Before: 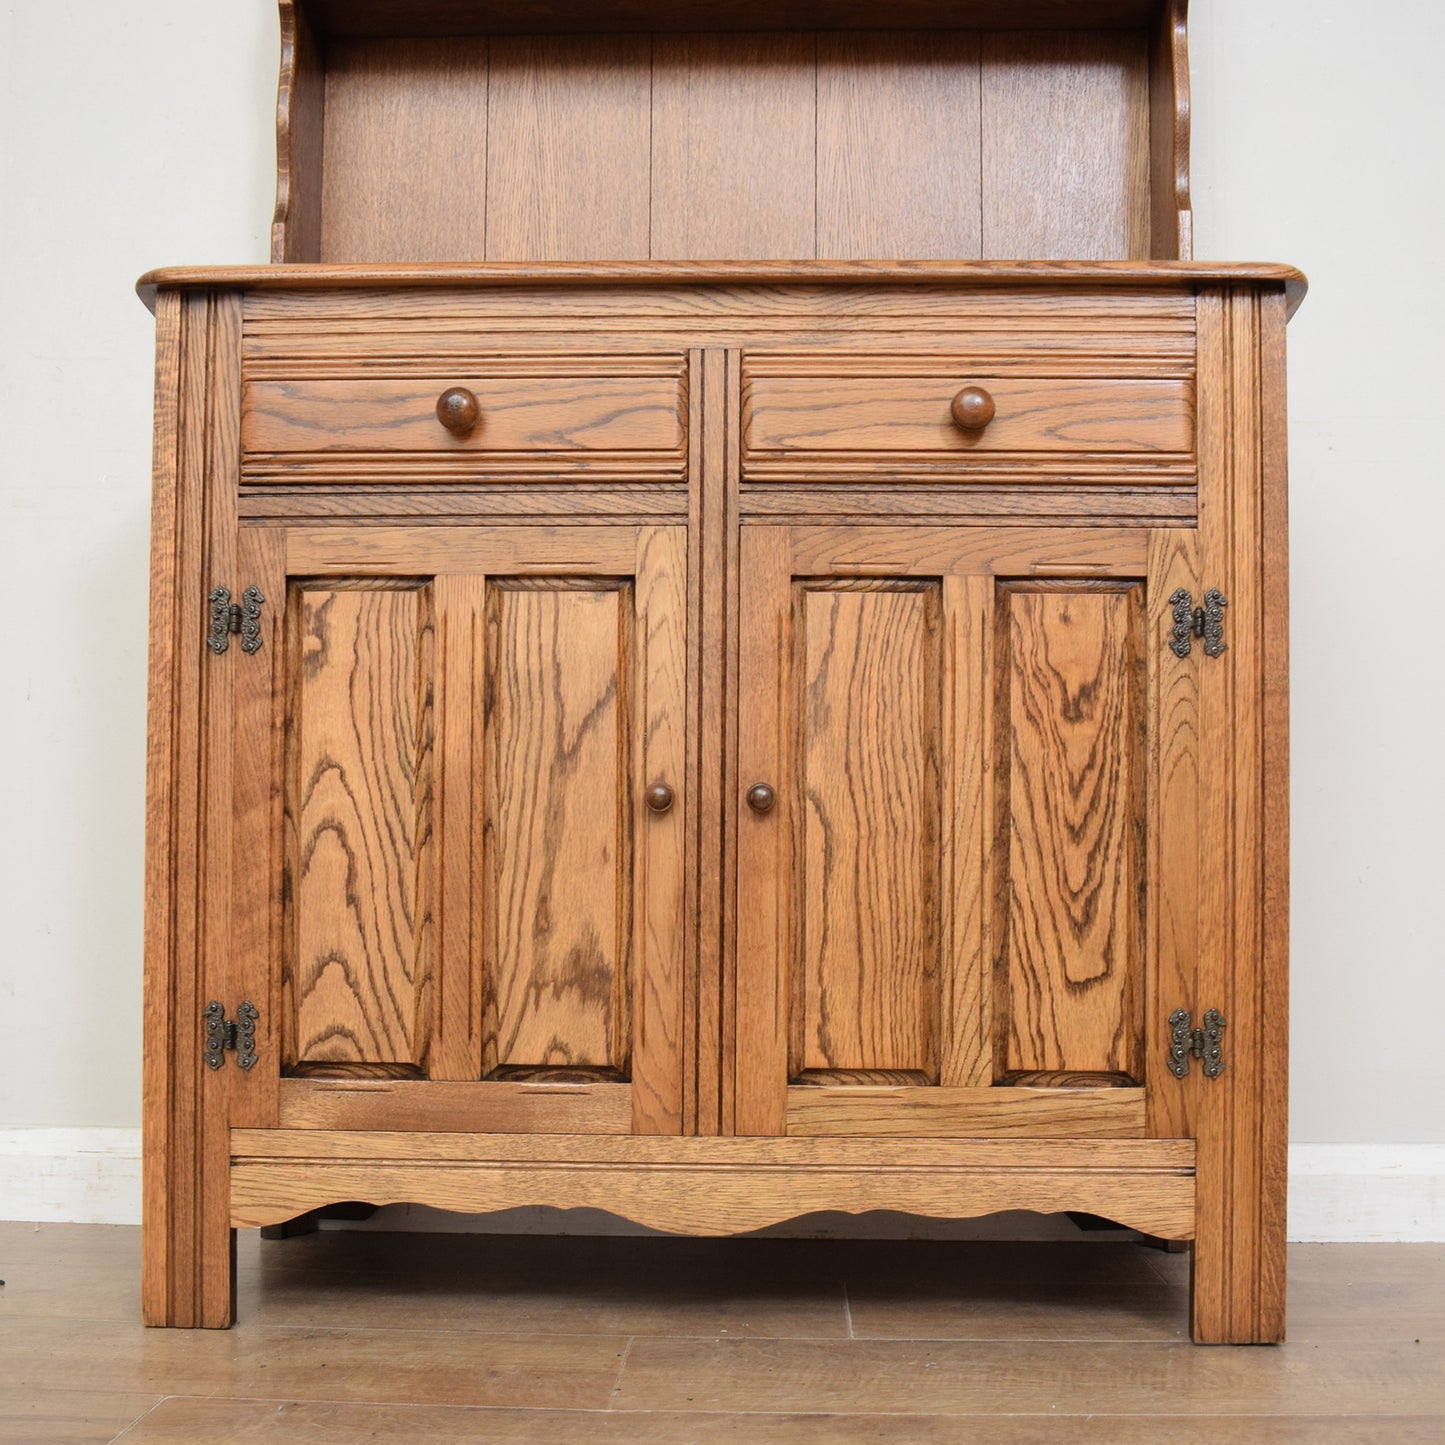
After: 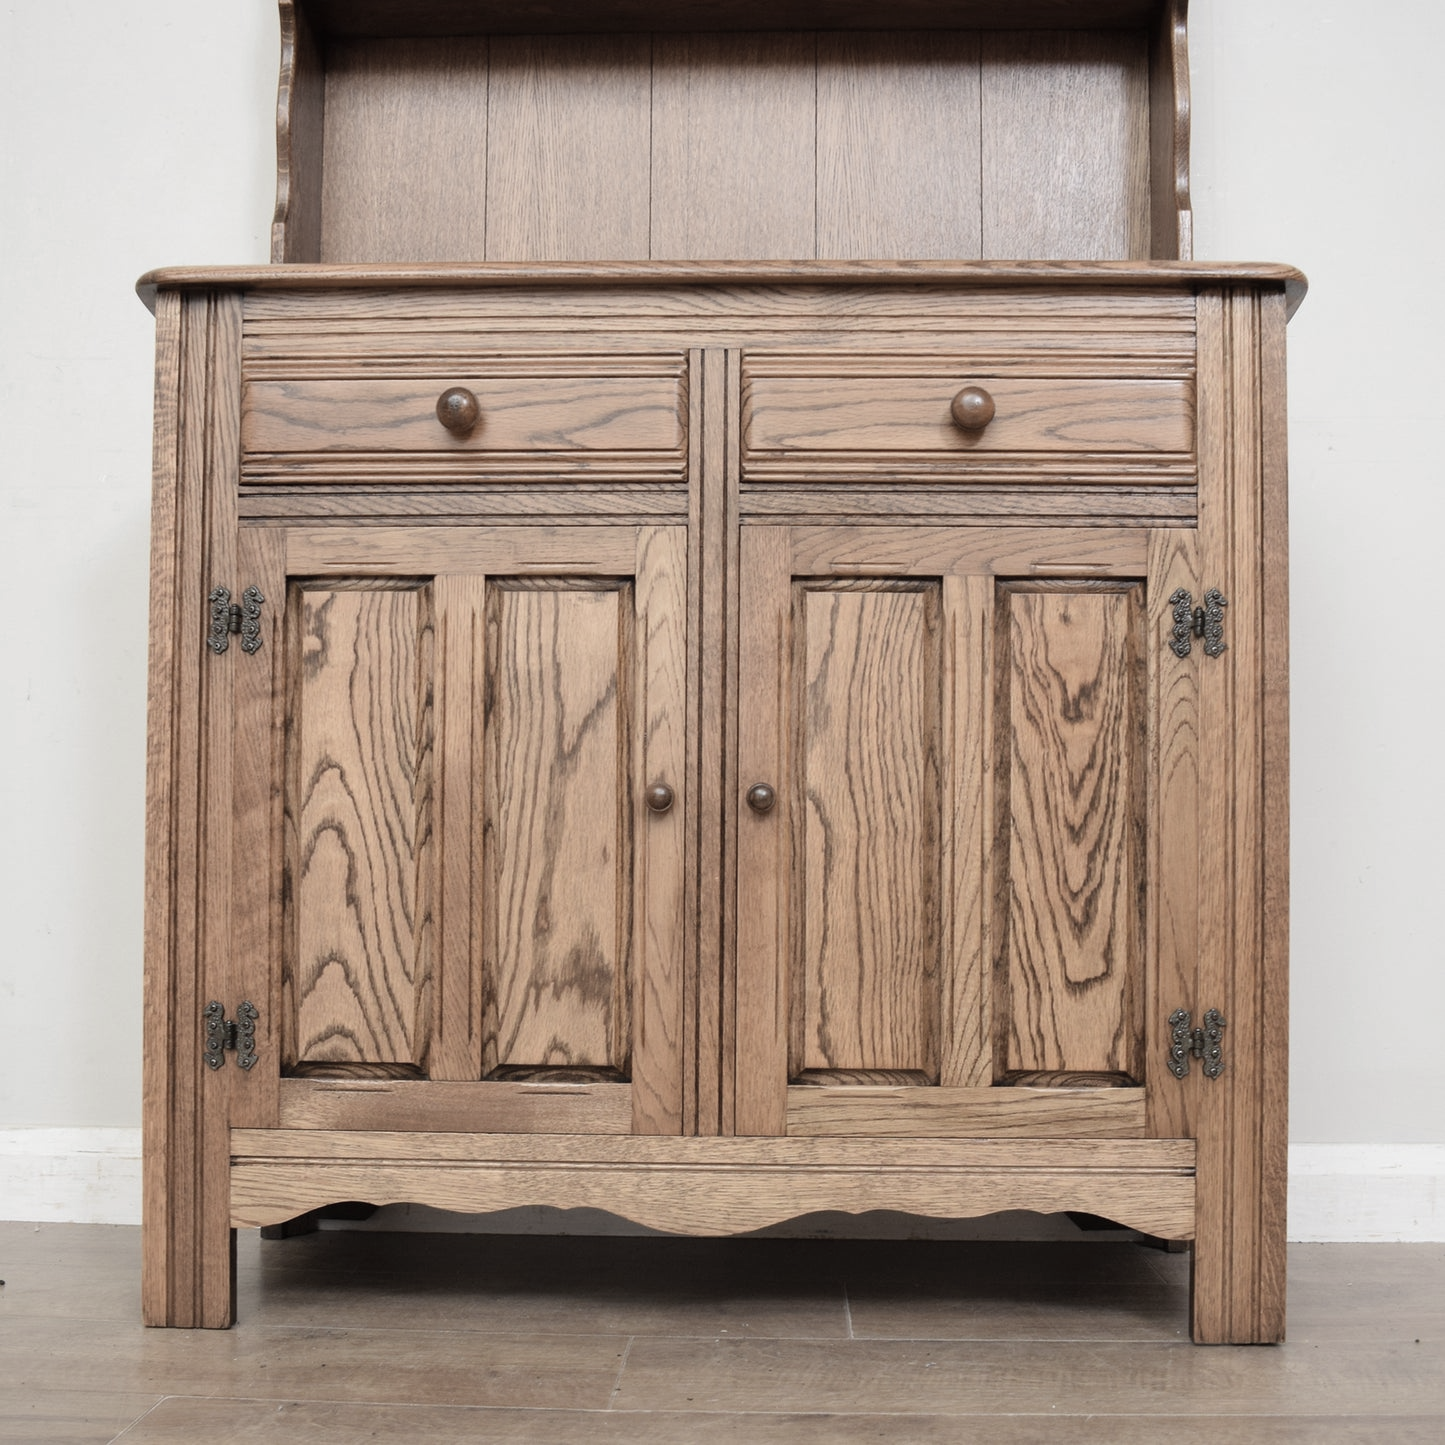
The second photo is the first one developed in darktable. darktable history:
color correction: highlights b* 0.01, saturation 0.485
